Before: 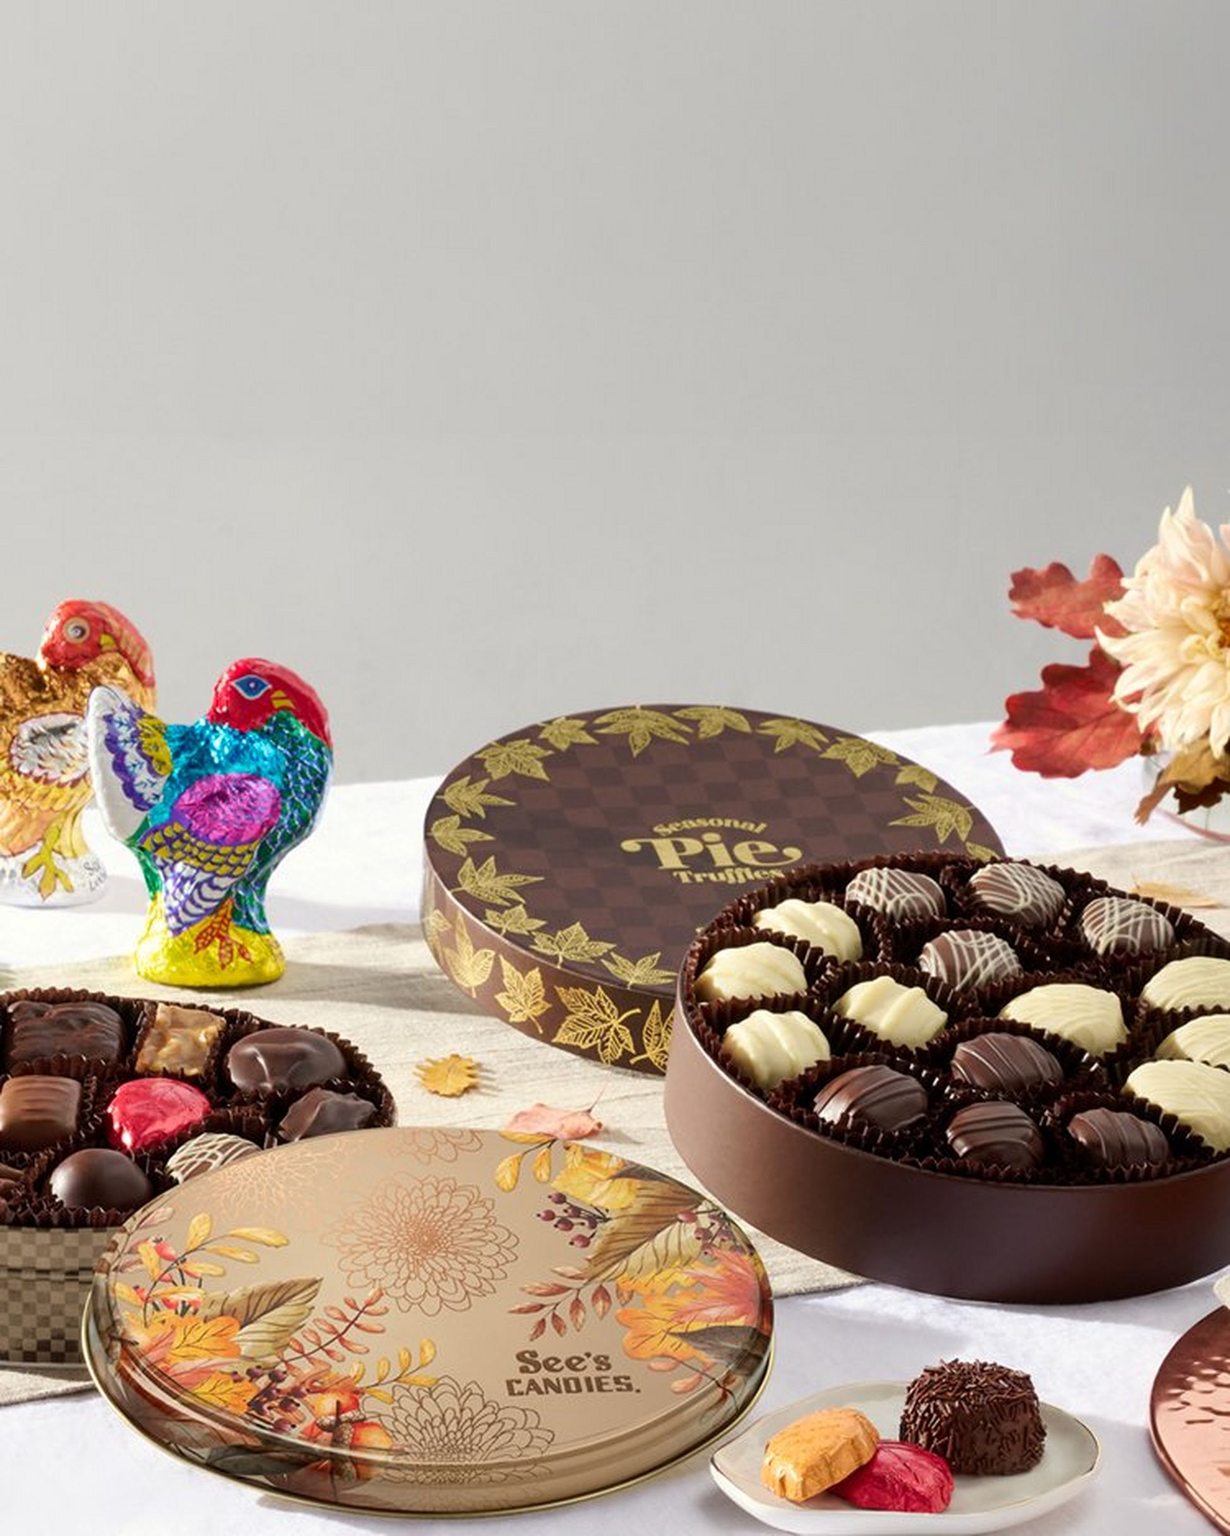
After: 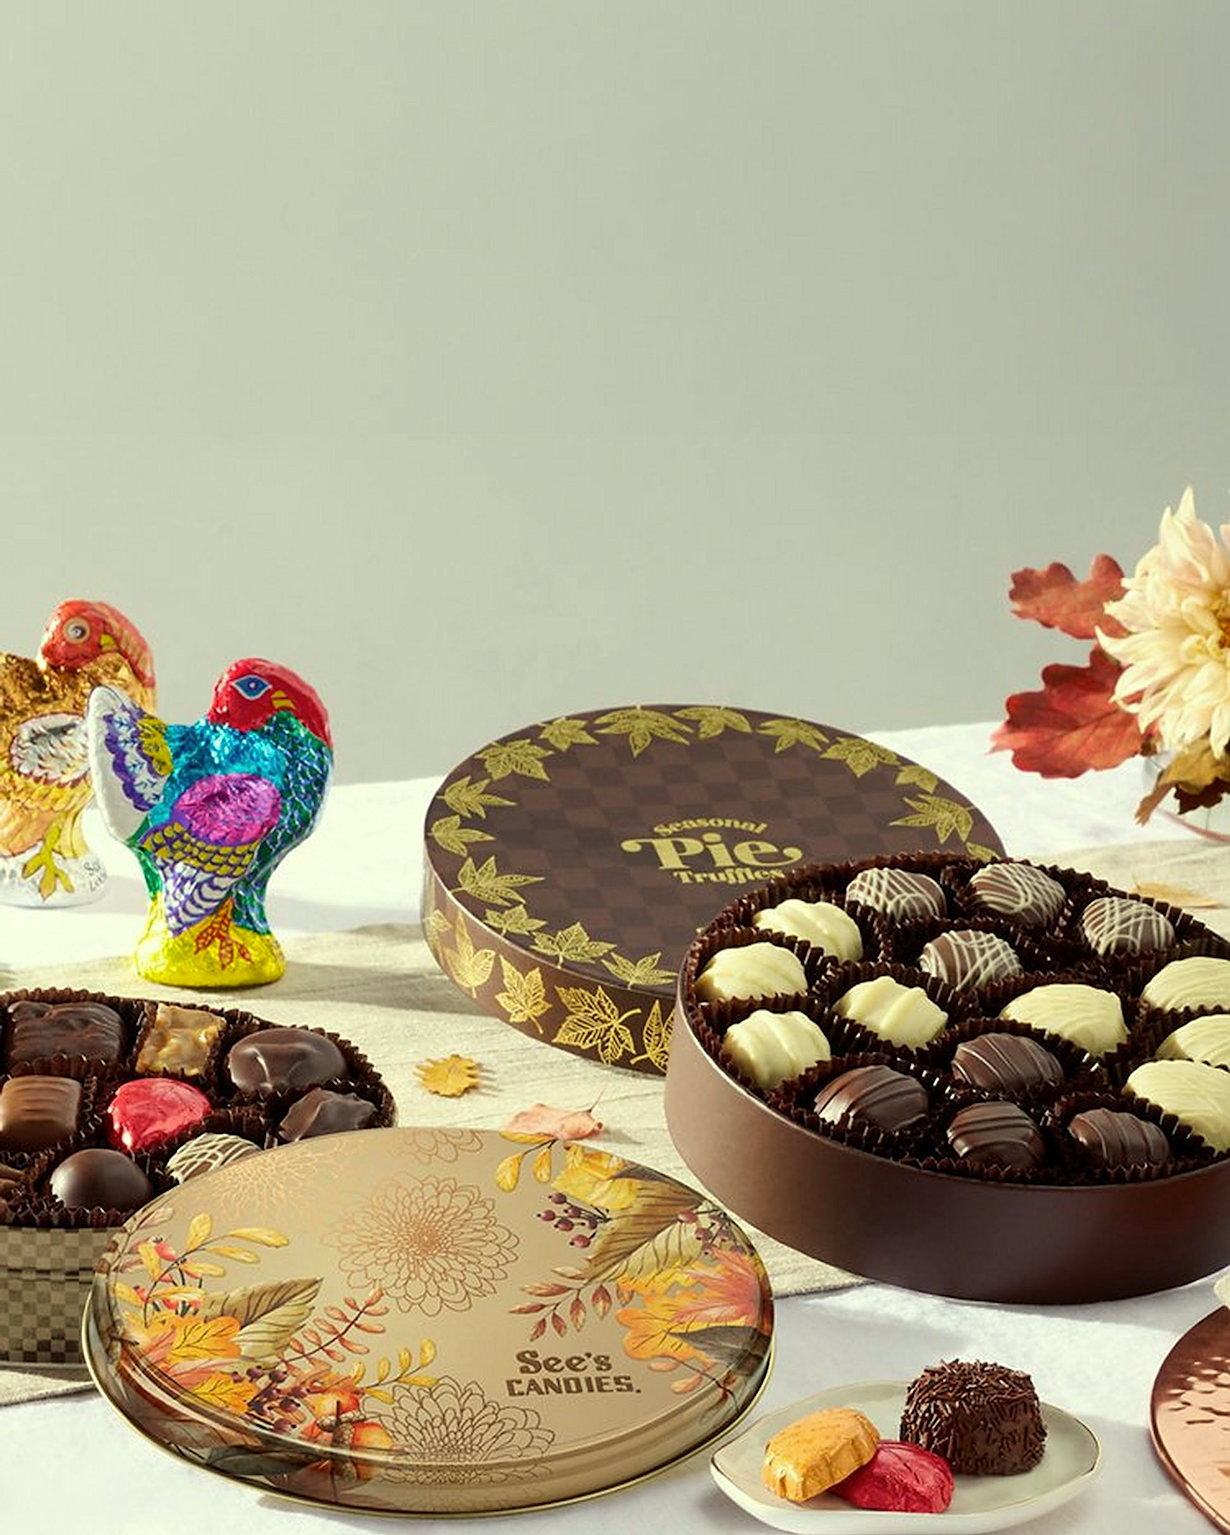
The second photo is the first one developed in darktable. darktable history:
sharpen: on, module defaults
color correction: highlights a* -5.85, highlights b* 10.78
